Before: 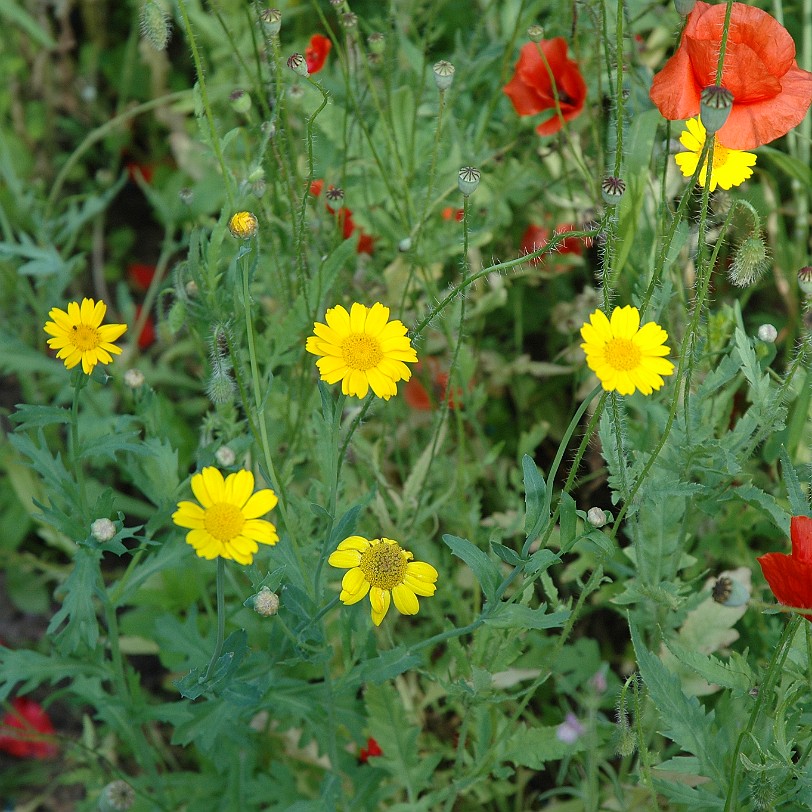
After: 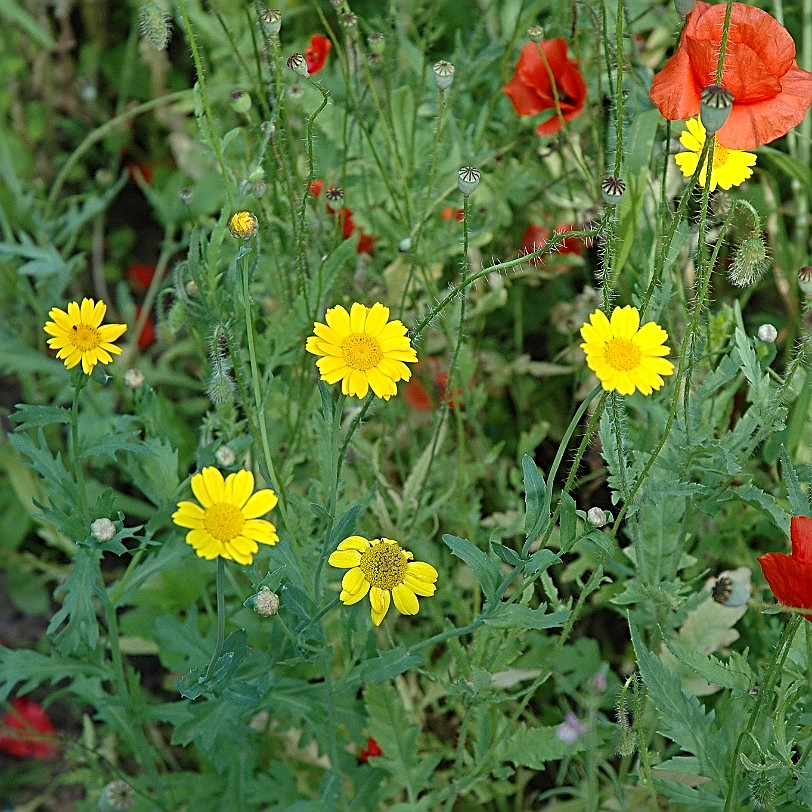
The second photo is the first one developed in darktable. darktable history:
sharpen: radius 2.676, amount 0.669
